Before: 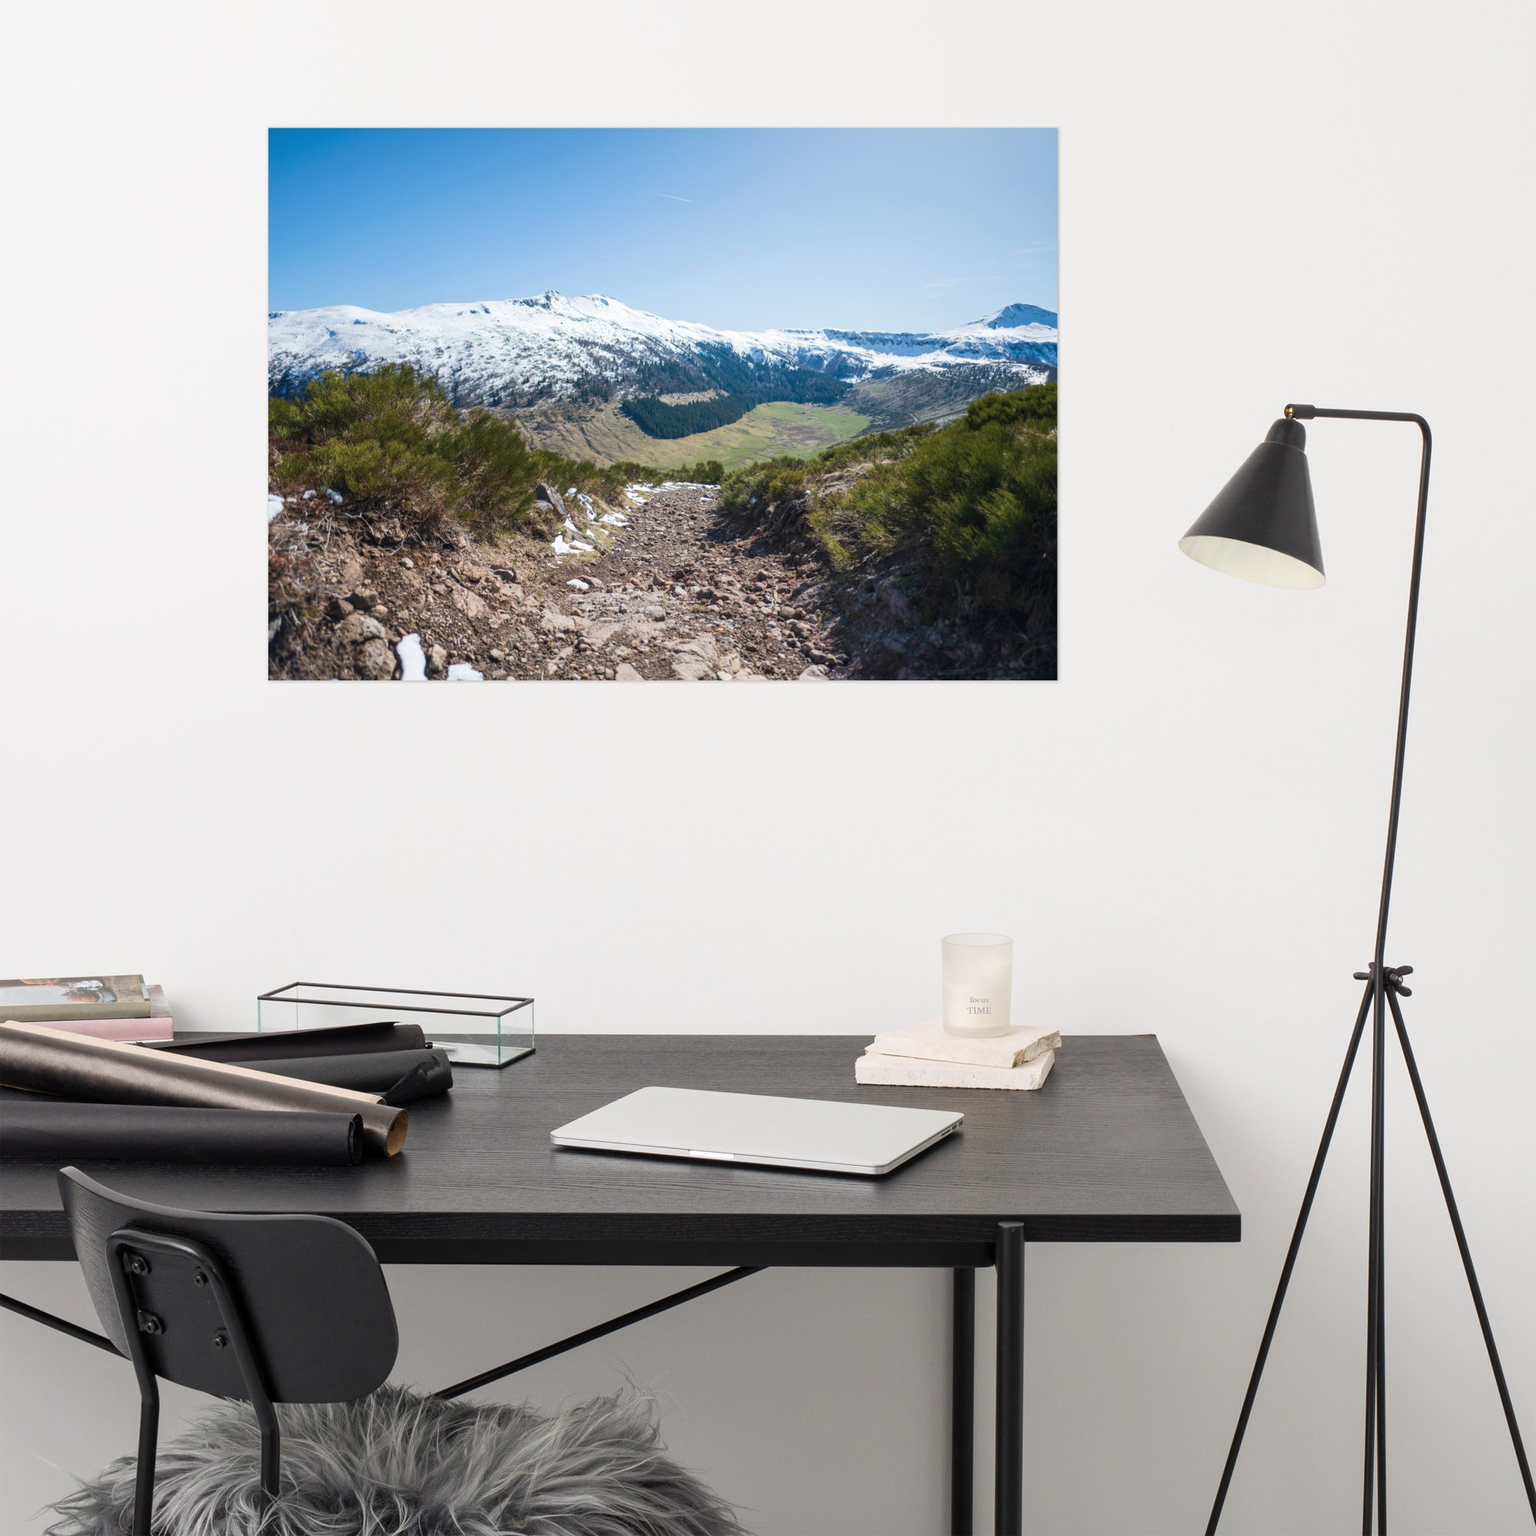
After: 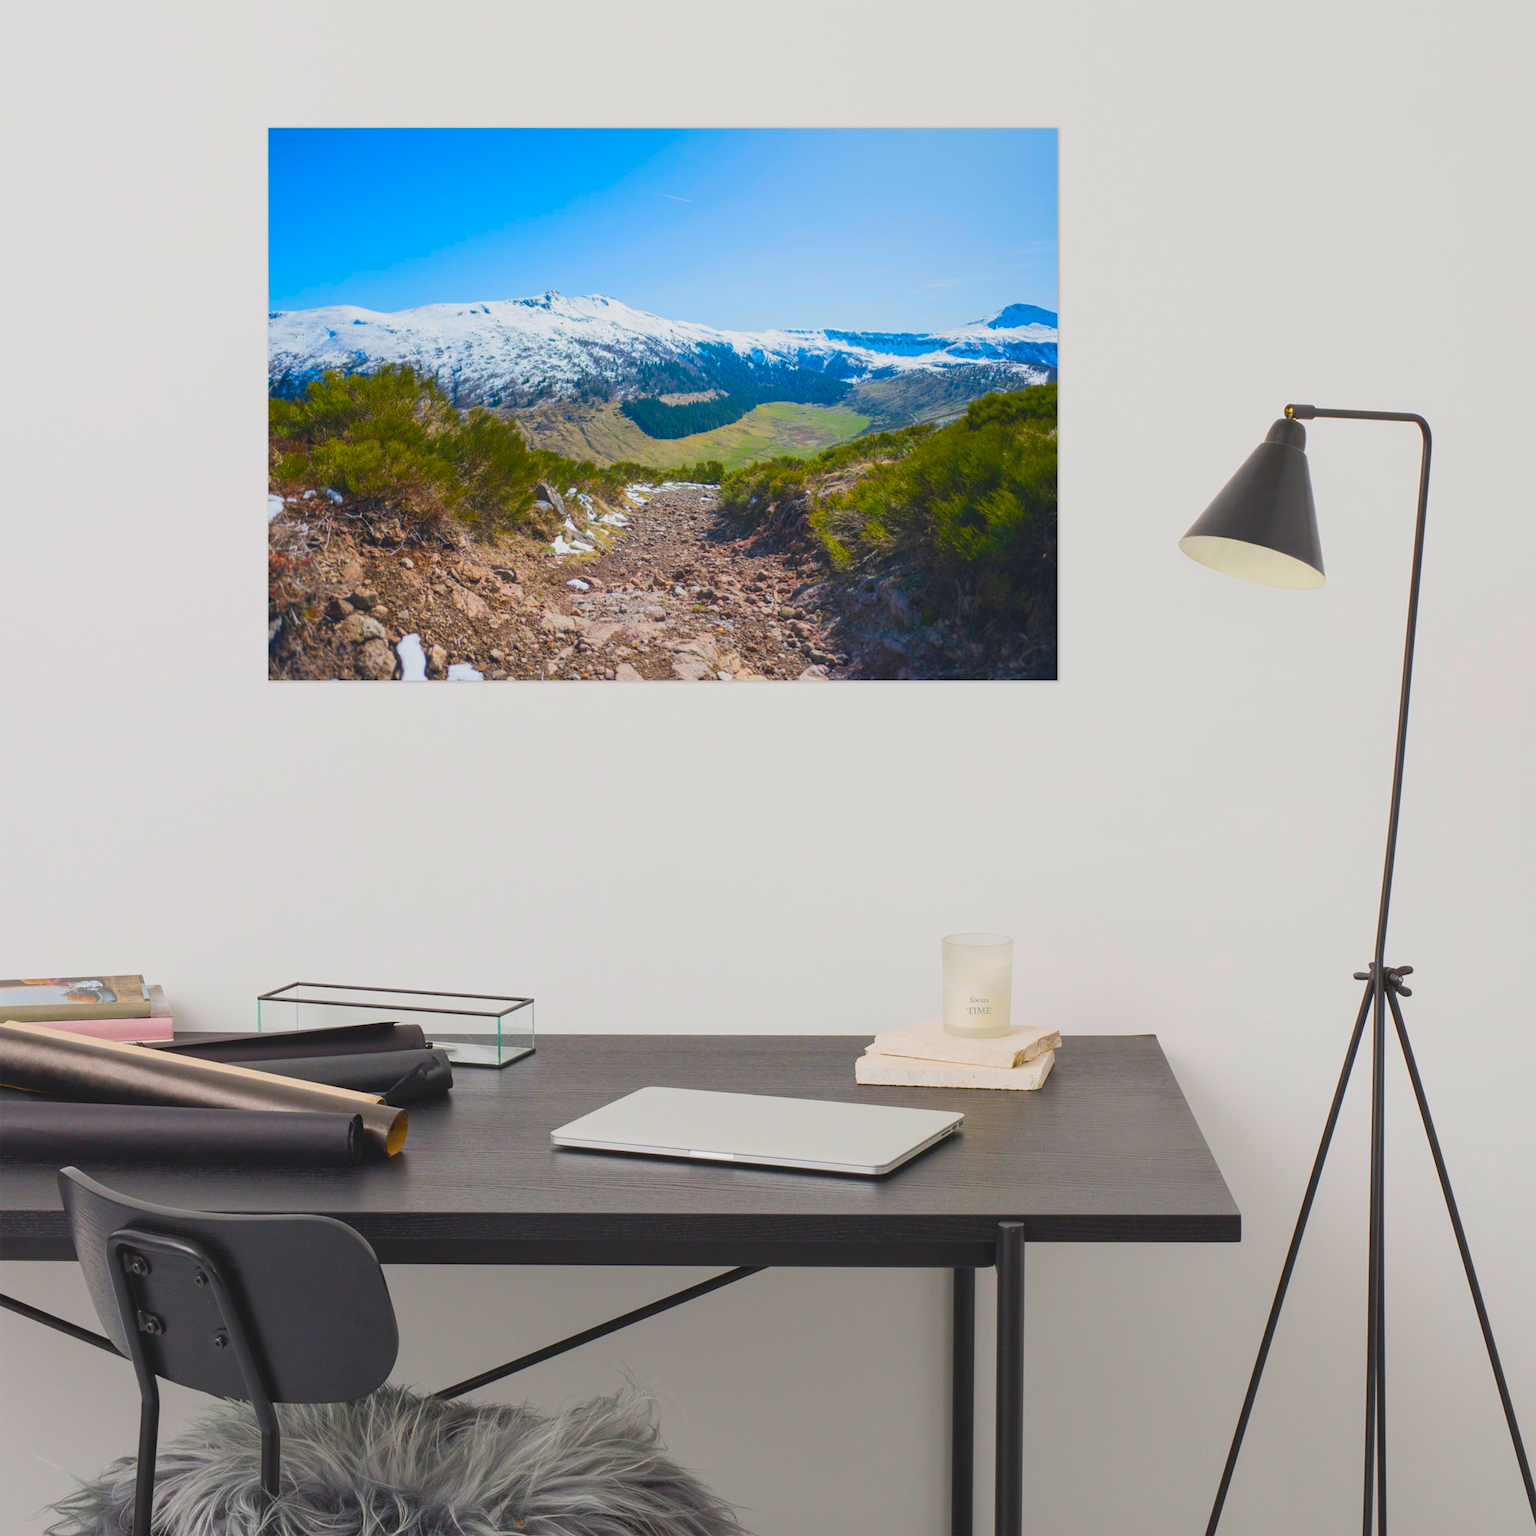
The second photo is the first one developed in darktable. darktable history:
contrast brightness saturation: contrast -0.19, saturation 0.19
color balance rgb: linear chroma grading › global chroma 15%, perceptual saturation grading › global saturation 30%
